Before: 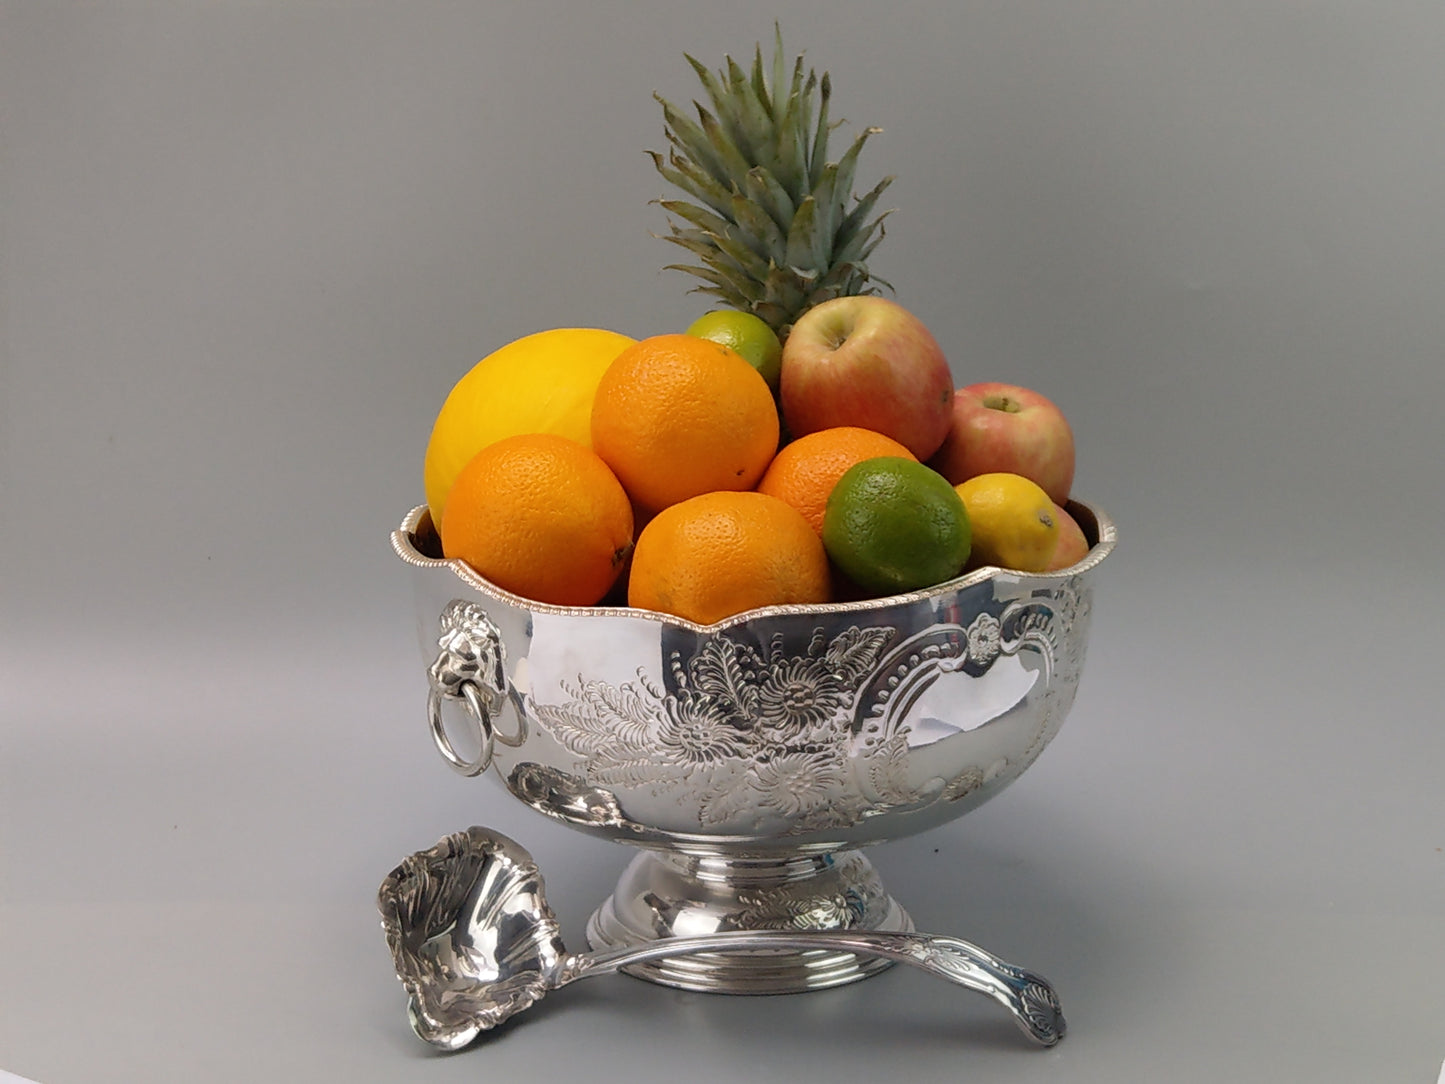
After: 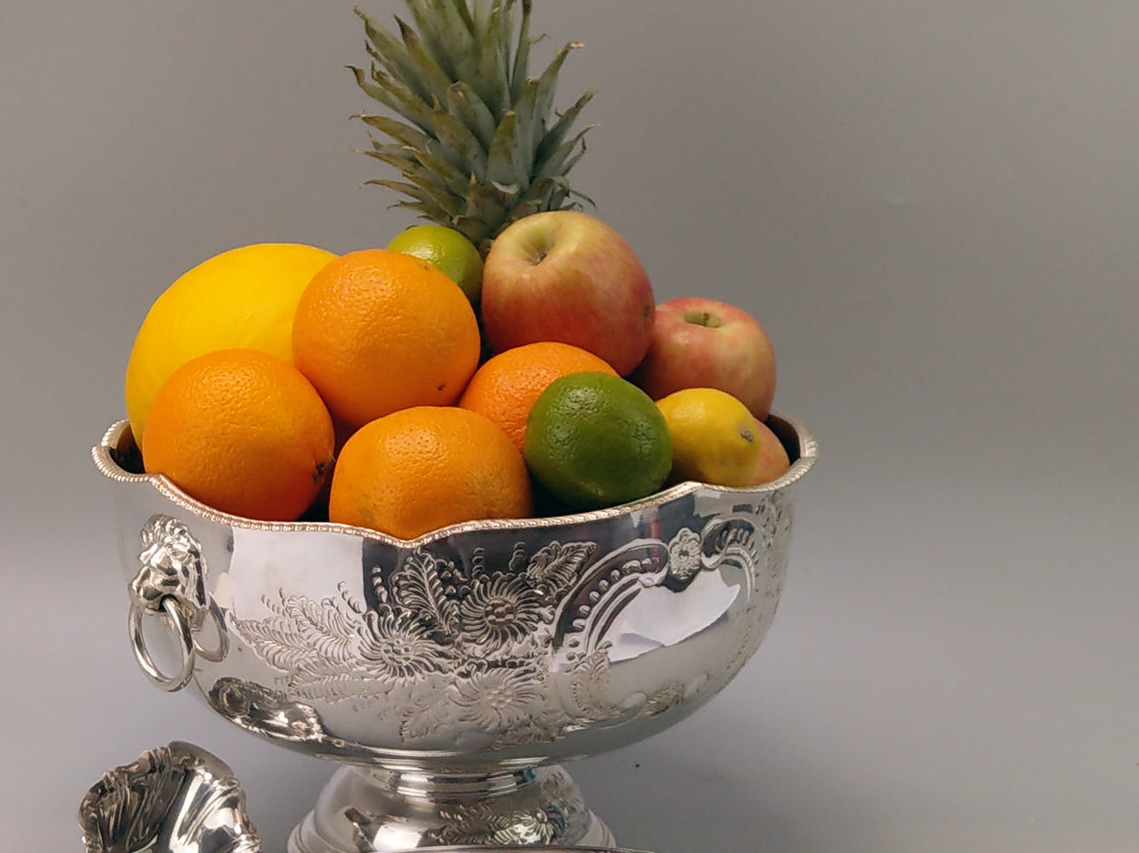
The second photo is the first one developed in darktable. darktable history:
color balance: lift [1, 0.998, 1.001, 1.002], gamma [1, 1.02, 1, 0.98], gain [1, 1.02, 1.003, 0.98]
crop and rotate: left 20.74%, top 7.912%, right 0.375%, bottom 13.378%
